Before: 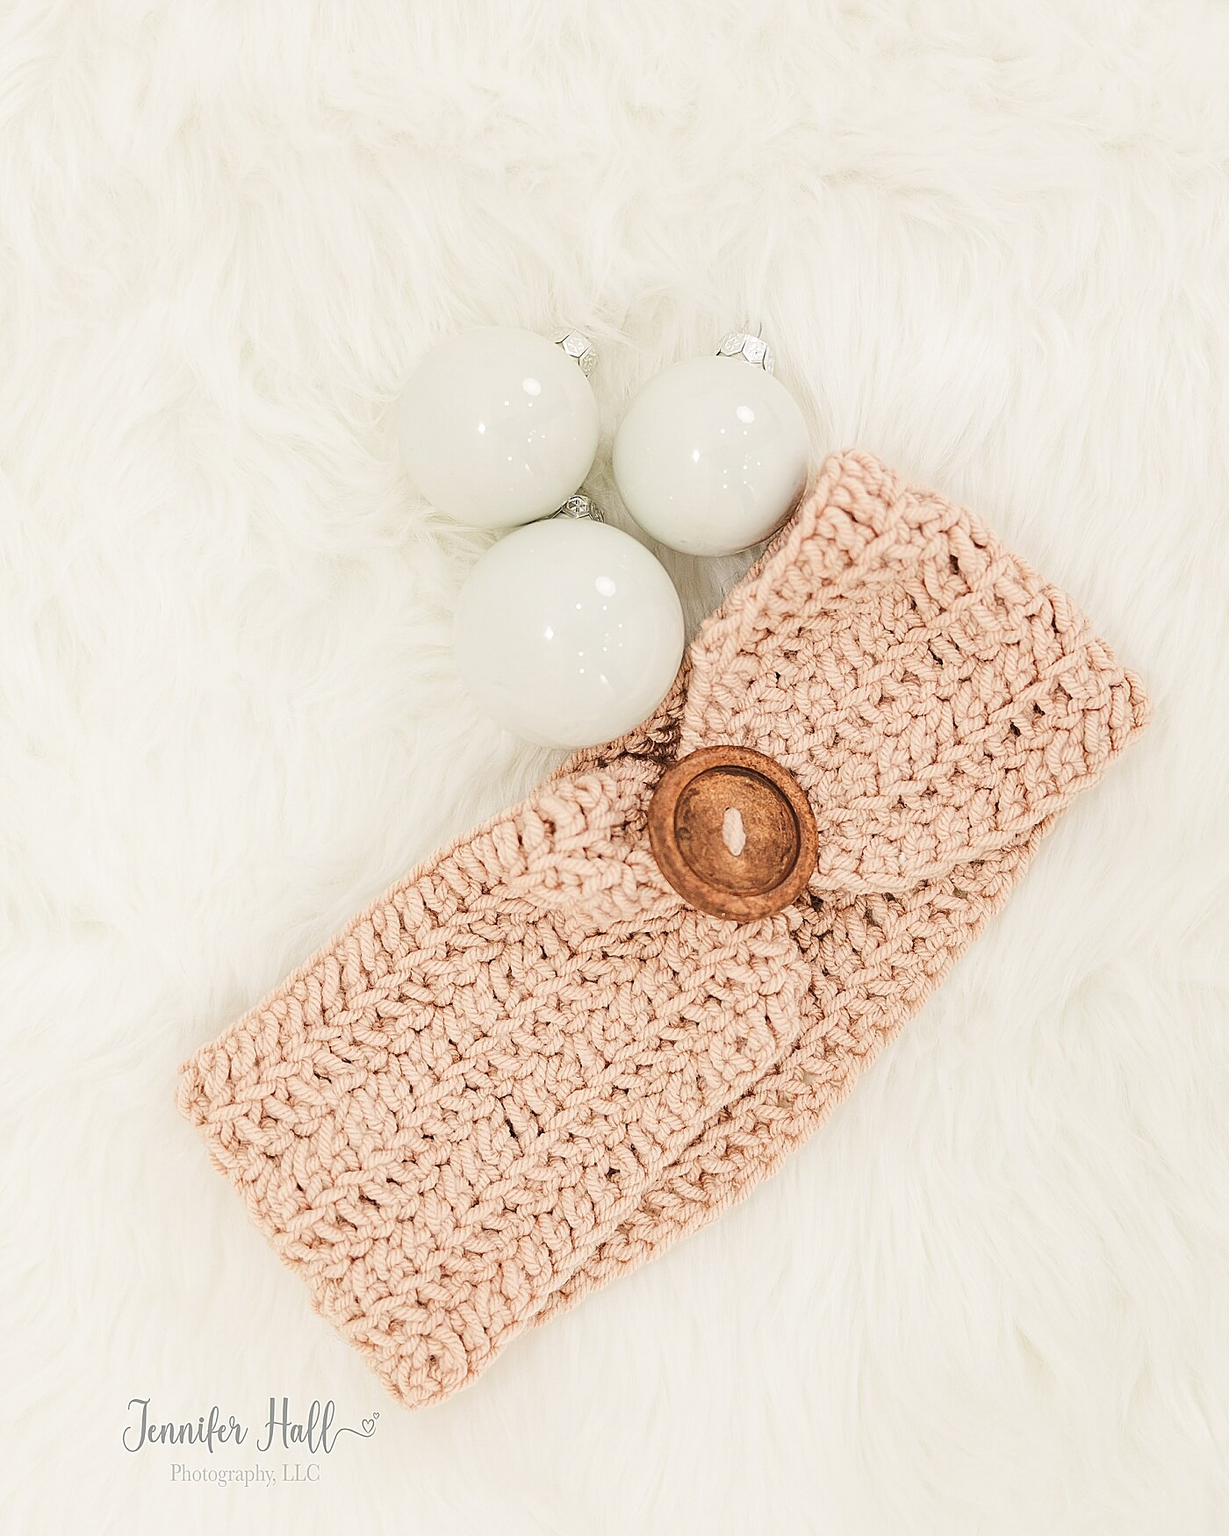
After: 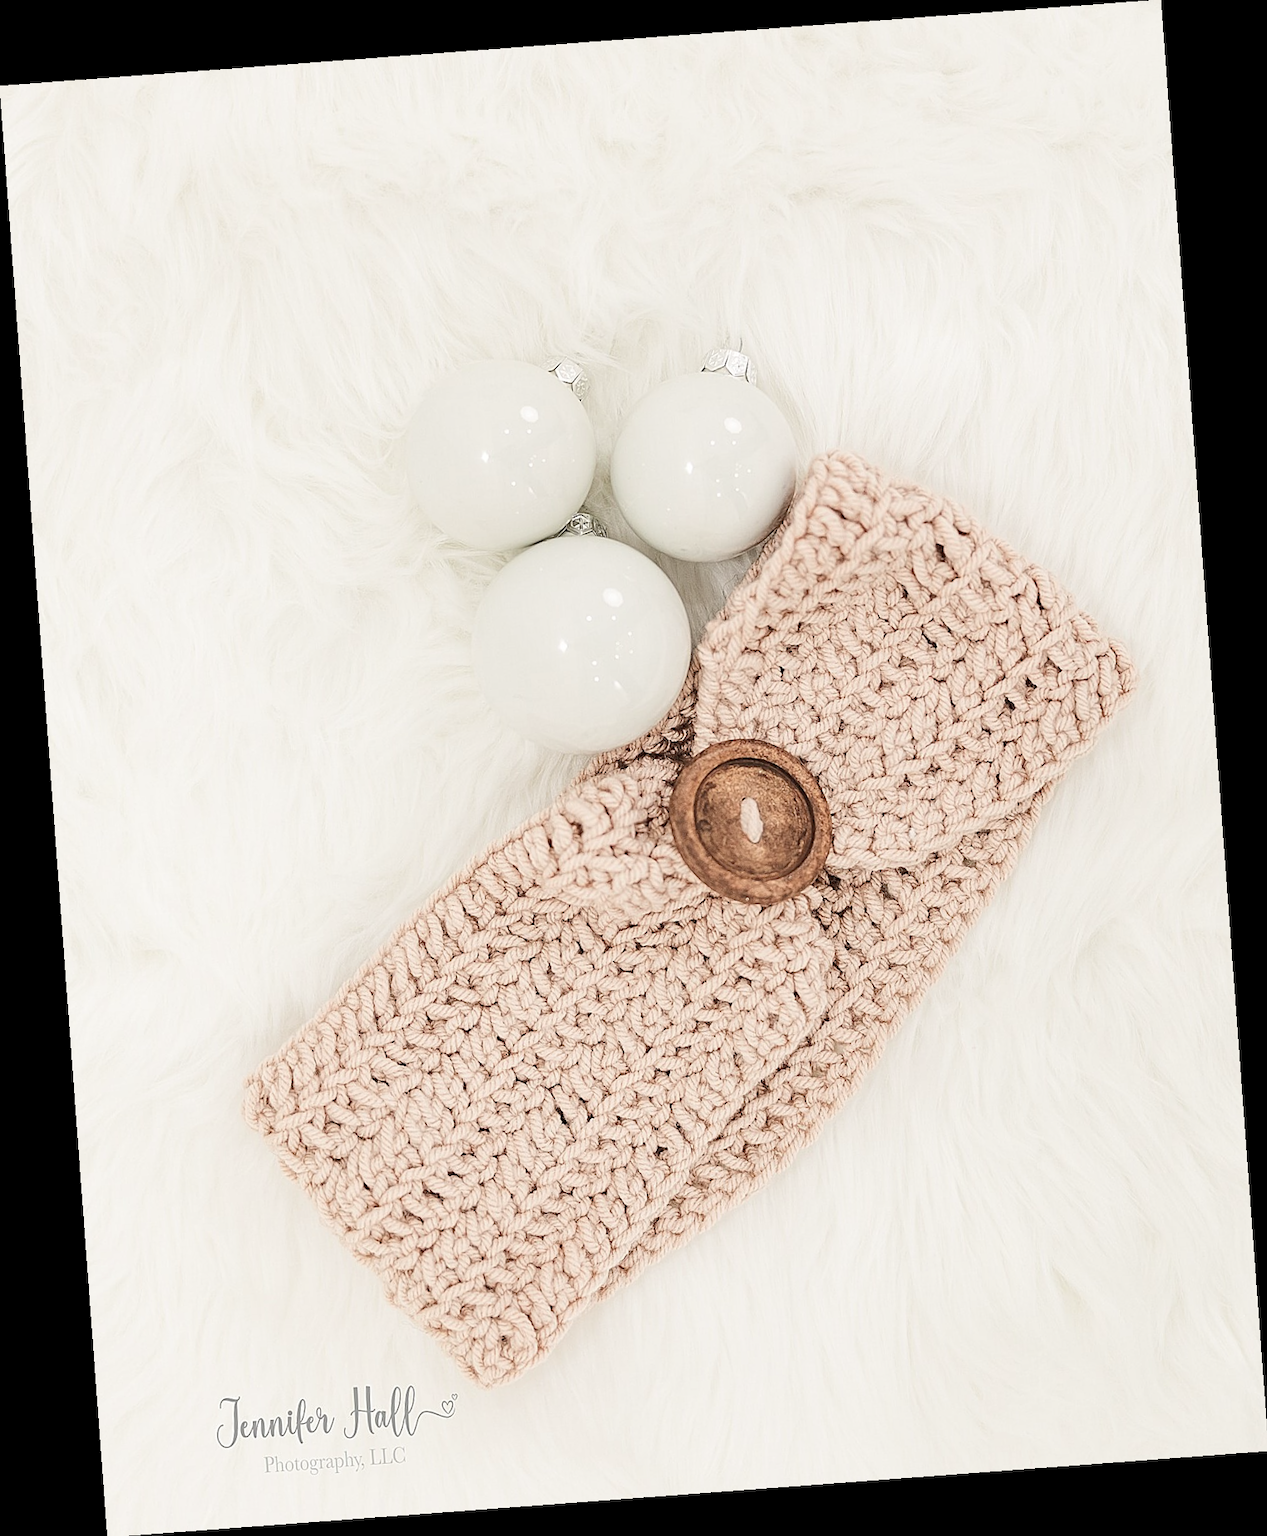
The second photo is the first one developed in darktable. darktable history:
rotate and perspective: rotation -4.25°, automatic cropping off
contrast brightness saturation: contrast 0.1, saturation -0.3
